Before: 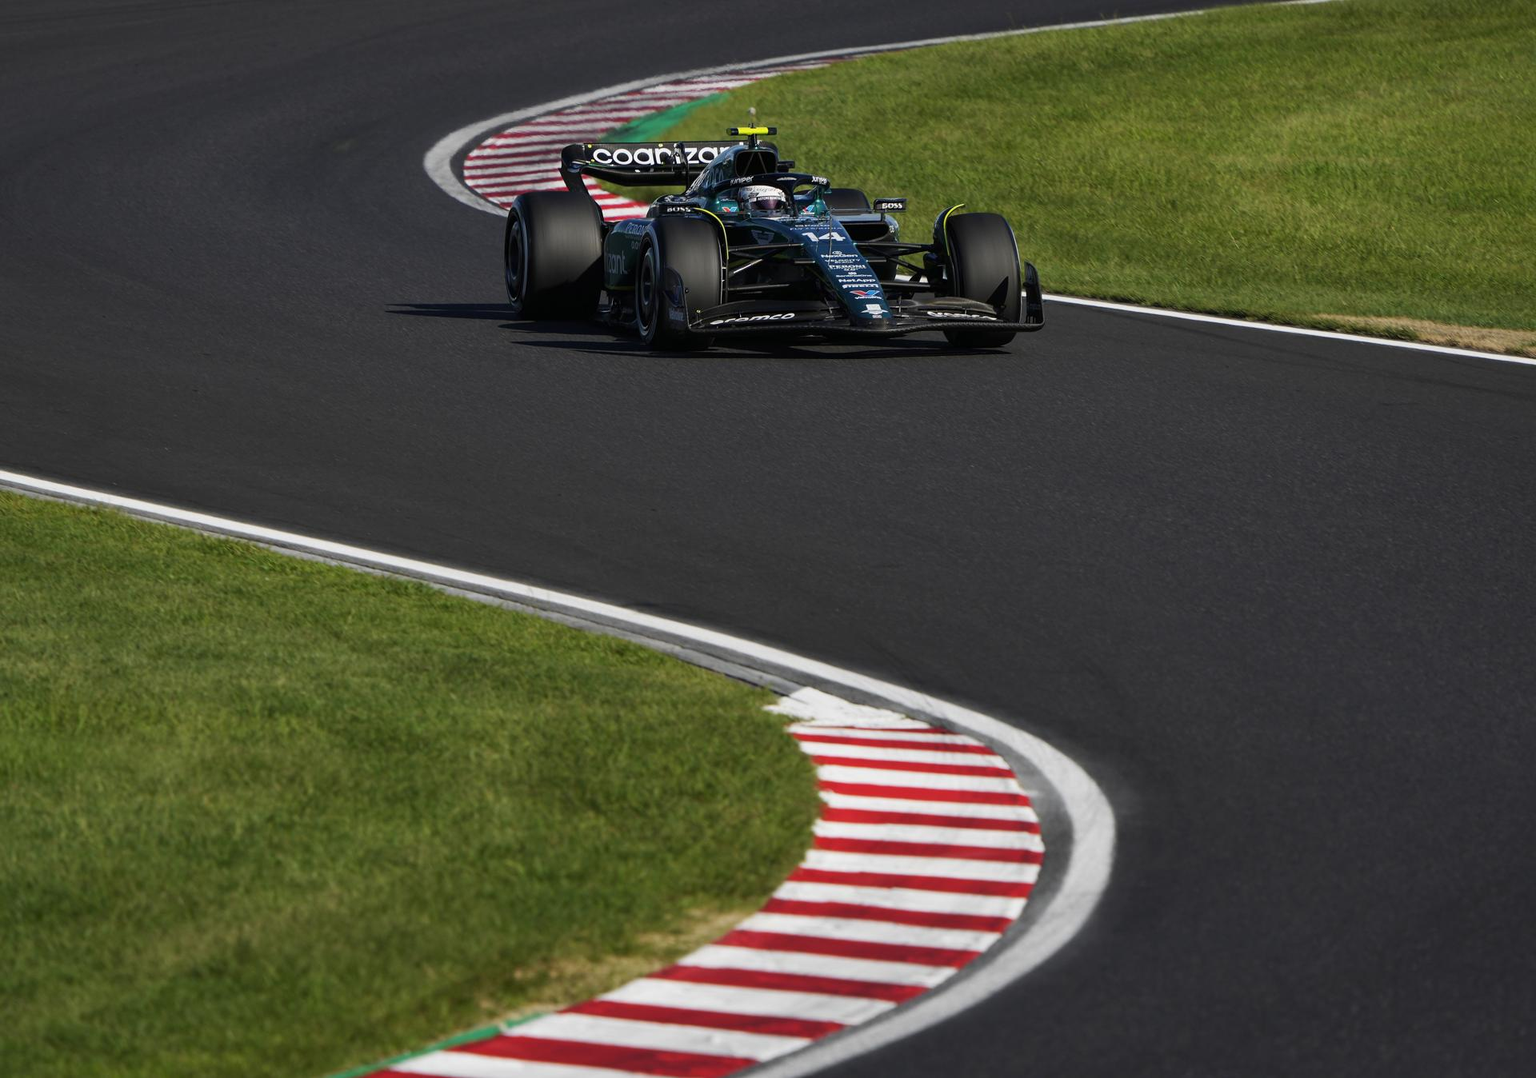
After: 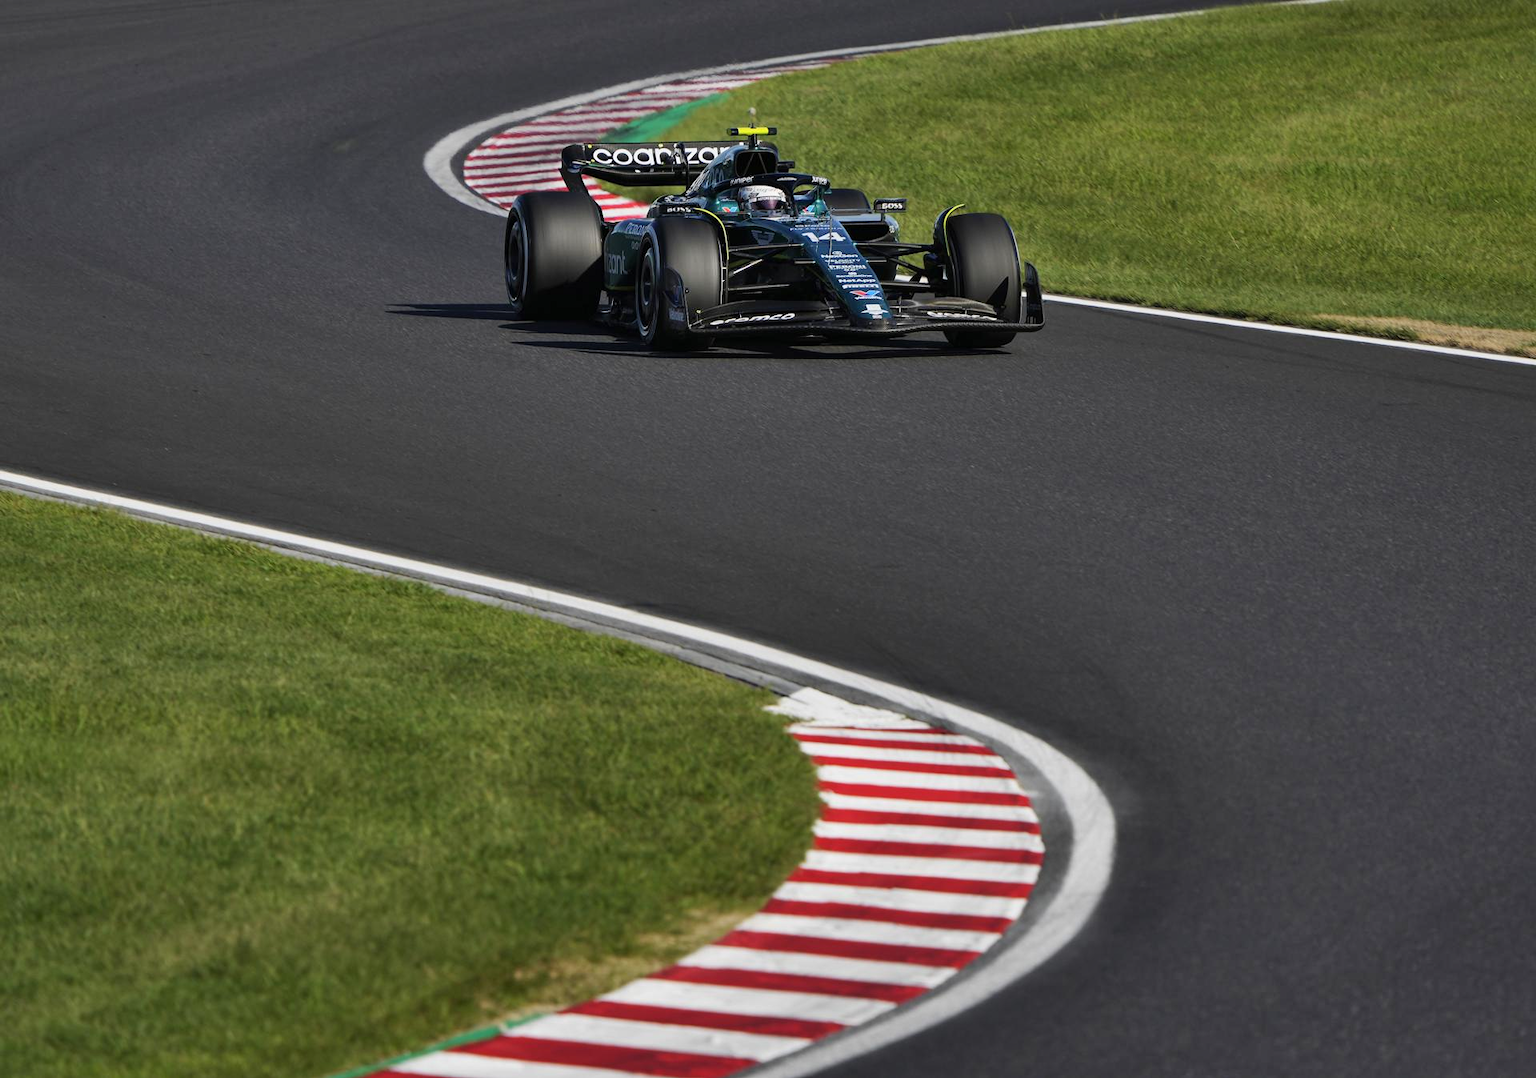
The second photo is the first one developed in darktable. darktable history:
shadows and highlights: shadows 52.11, highlights -28.36, soften with gaussian
